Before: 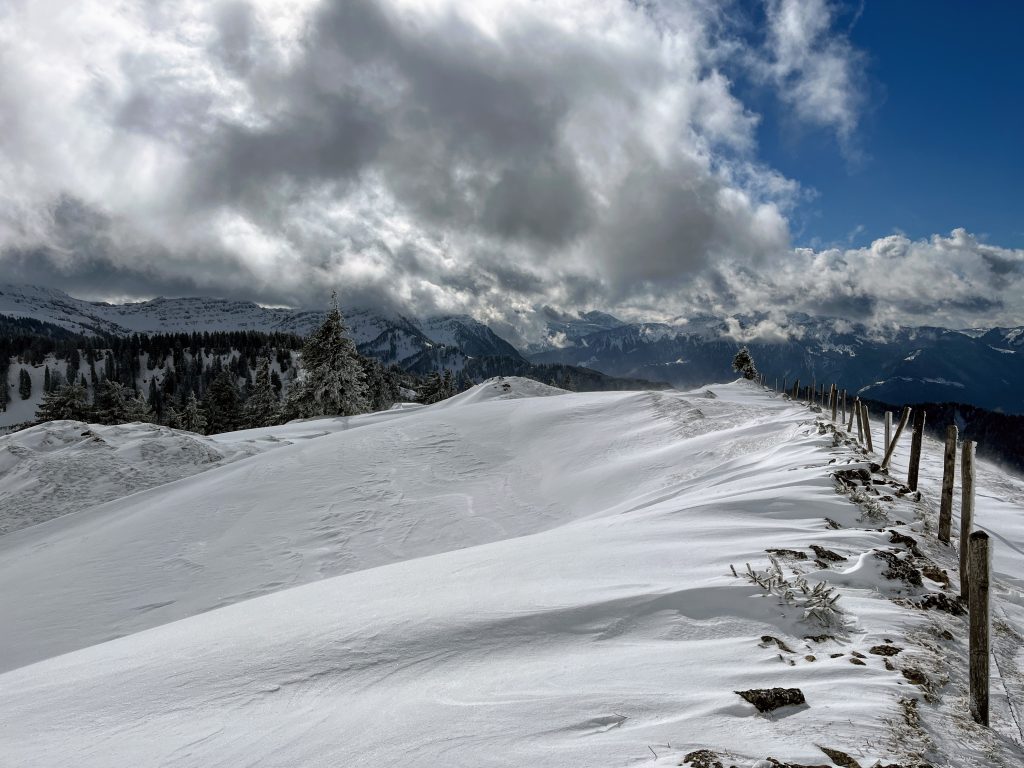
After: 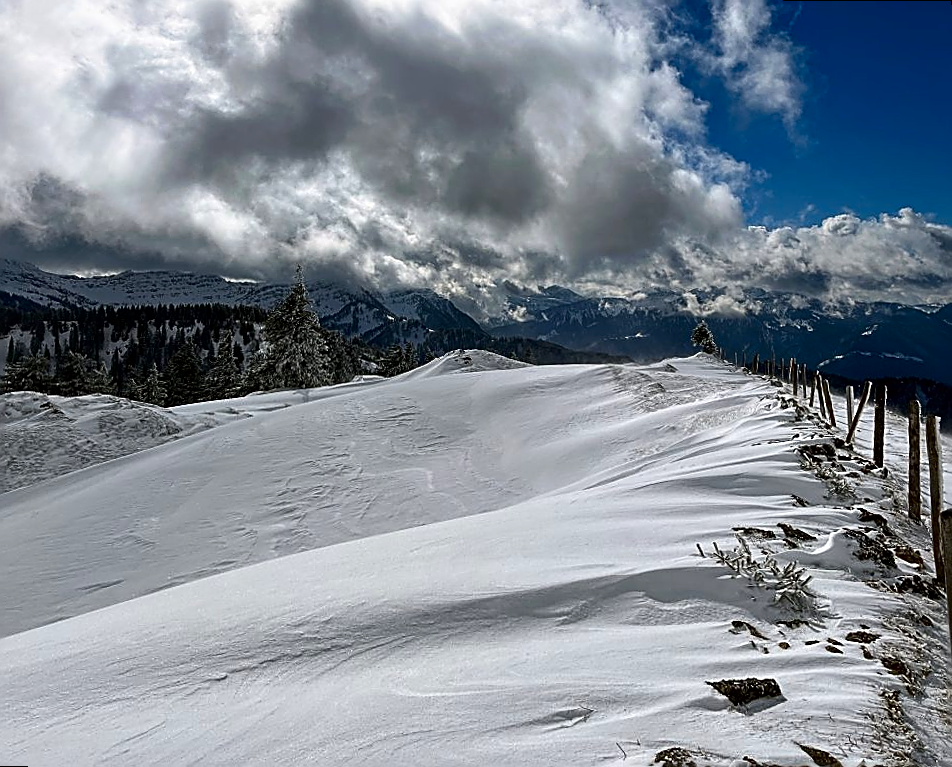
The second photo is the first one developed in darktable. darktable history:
contrast brightness saturation: contrast 0.12, brightness -0.12, saturation 0.2
rotate and perspective: rotation 0.215°, lens shift (vertical) -0.139, crop left 0.069, crop right 0.939, crop top 0.002, crop bottom 0.996
sharpen: radius 1.685, amount 1.294
tone equalizer: on, module defaults
